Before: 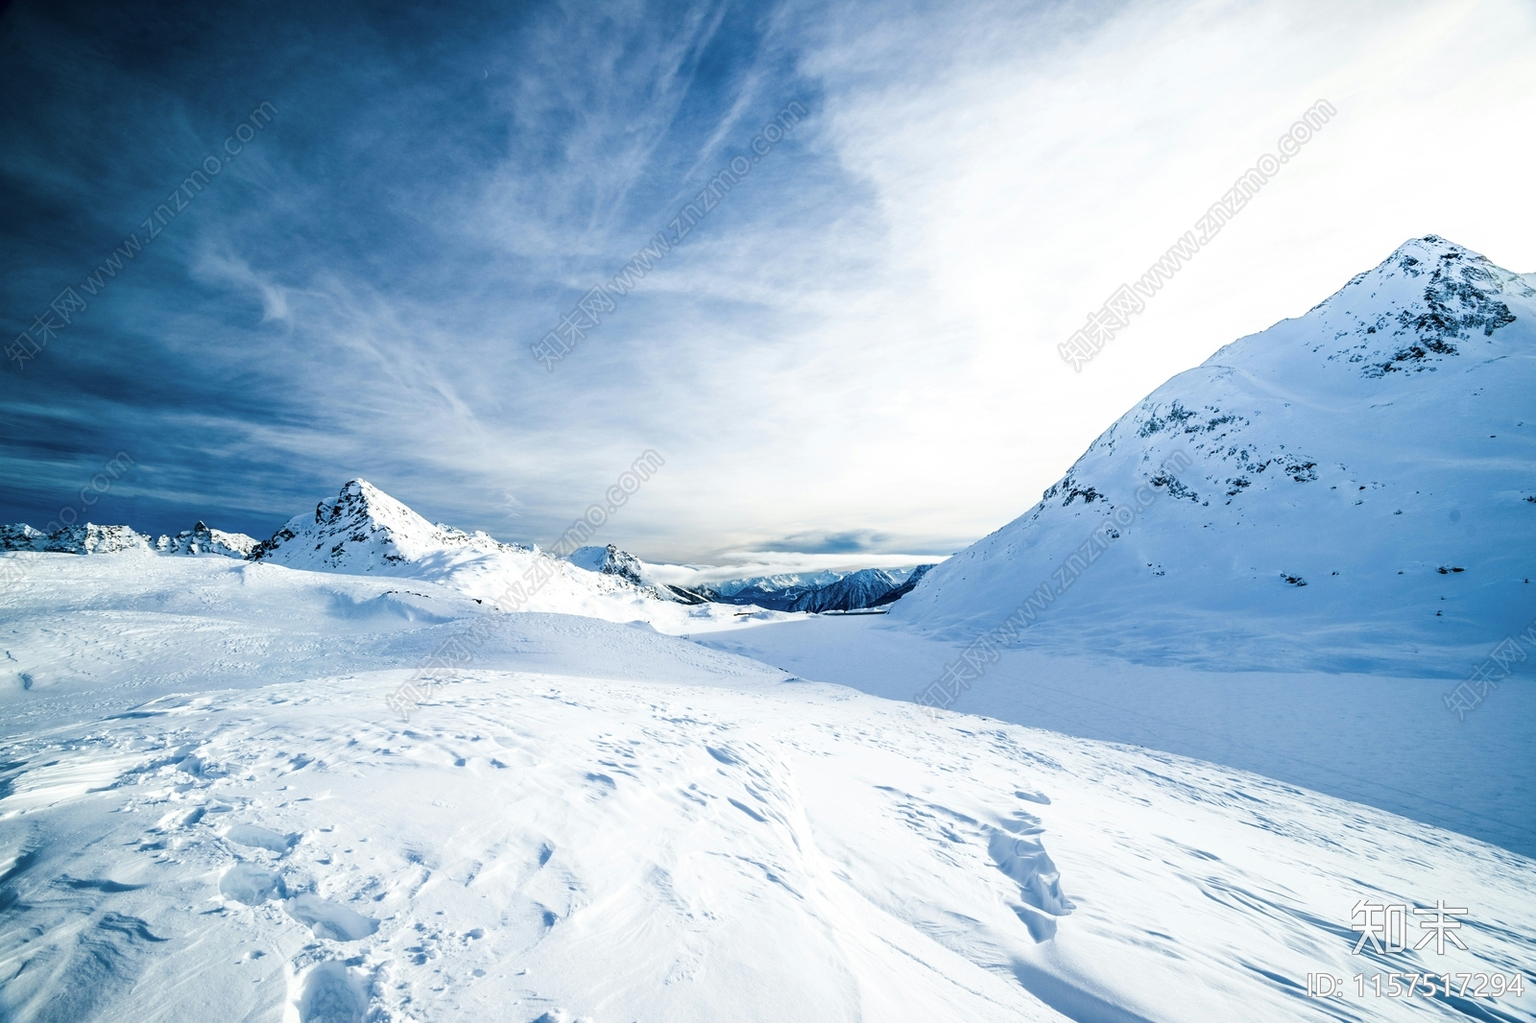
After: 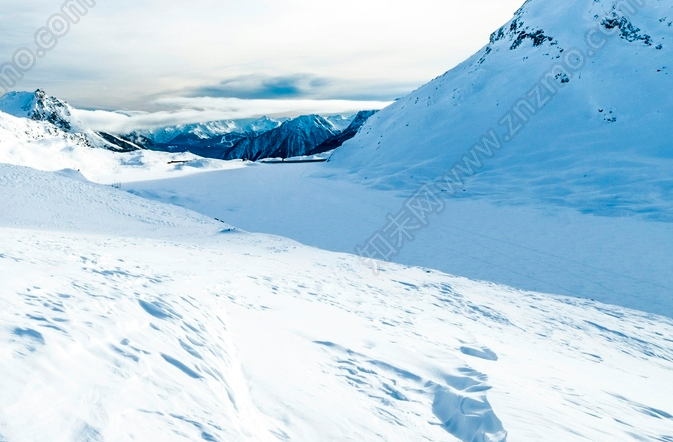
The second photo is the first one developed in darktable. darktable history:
crop: left 37.35%, top 44.913%, right 20.535%, bottom 13.606%
